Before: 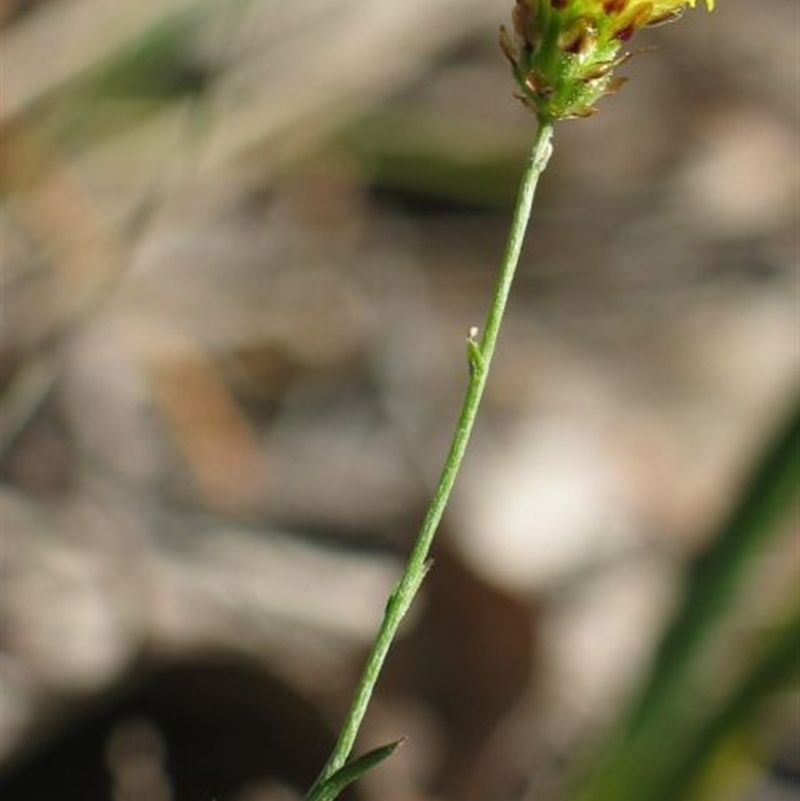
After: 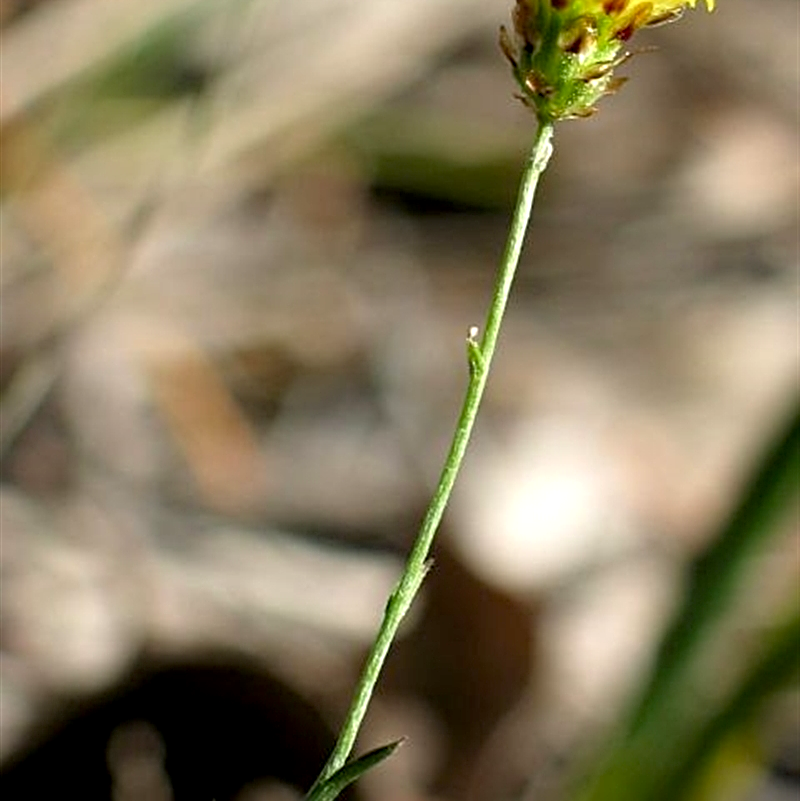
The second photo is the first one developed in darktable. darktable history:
tone equalizer: -8 EV -0.409 EV, -7 EV -0.367 EV, -6 EV -0.329 EV, -5 EV -0.2 EV, -3 EV 0.205 EV, -2 EV 0.319 EV, -1 EV 0.391 EV, +0 EV 0.389 EV
sharpen: radius 2.75
exposure: black level correction 0.01, exposure 0.008 EV, compensate highlight preservation false
